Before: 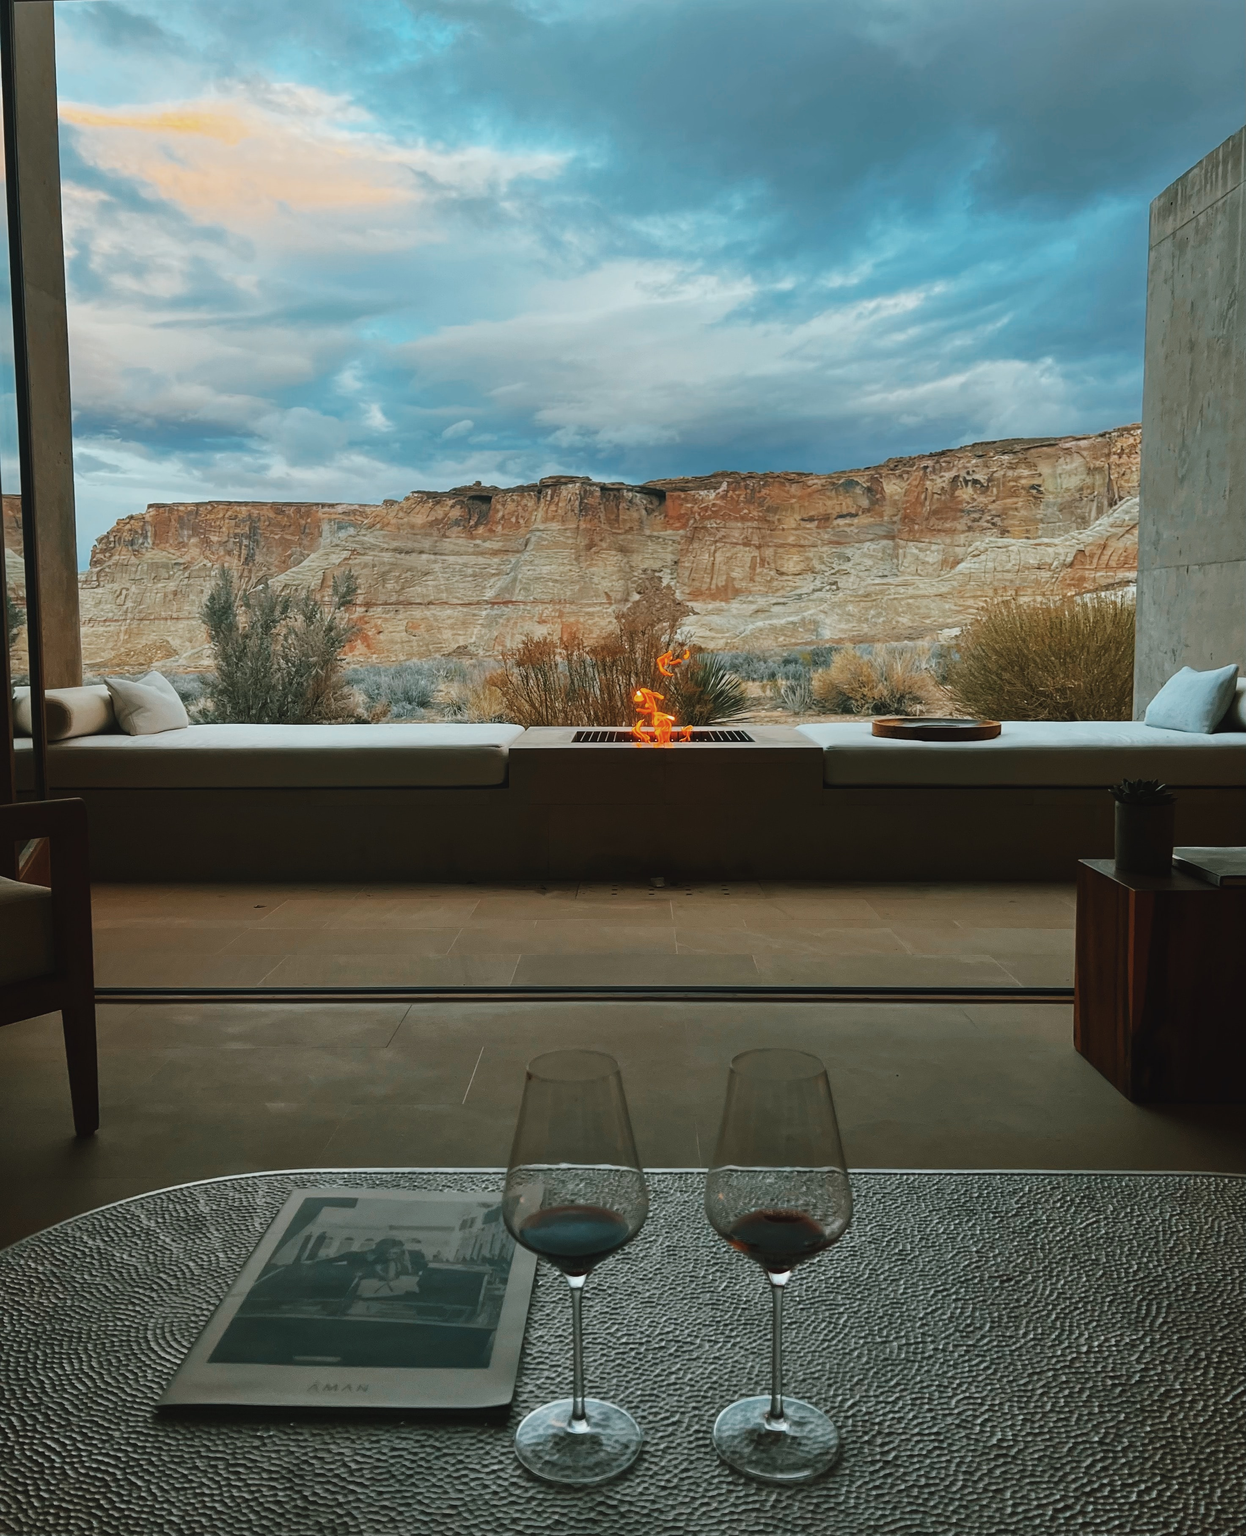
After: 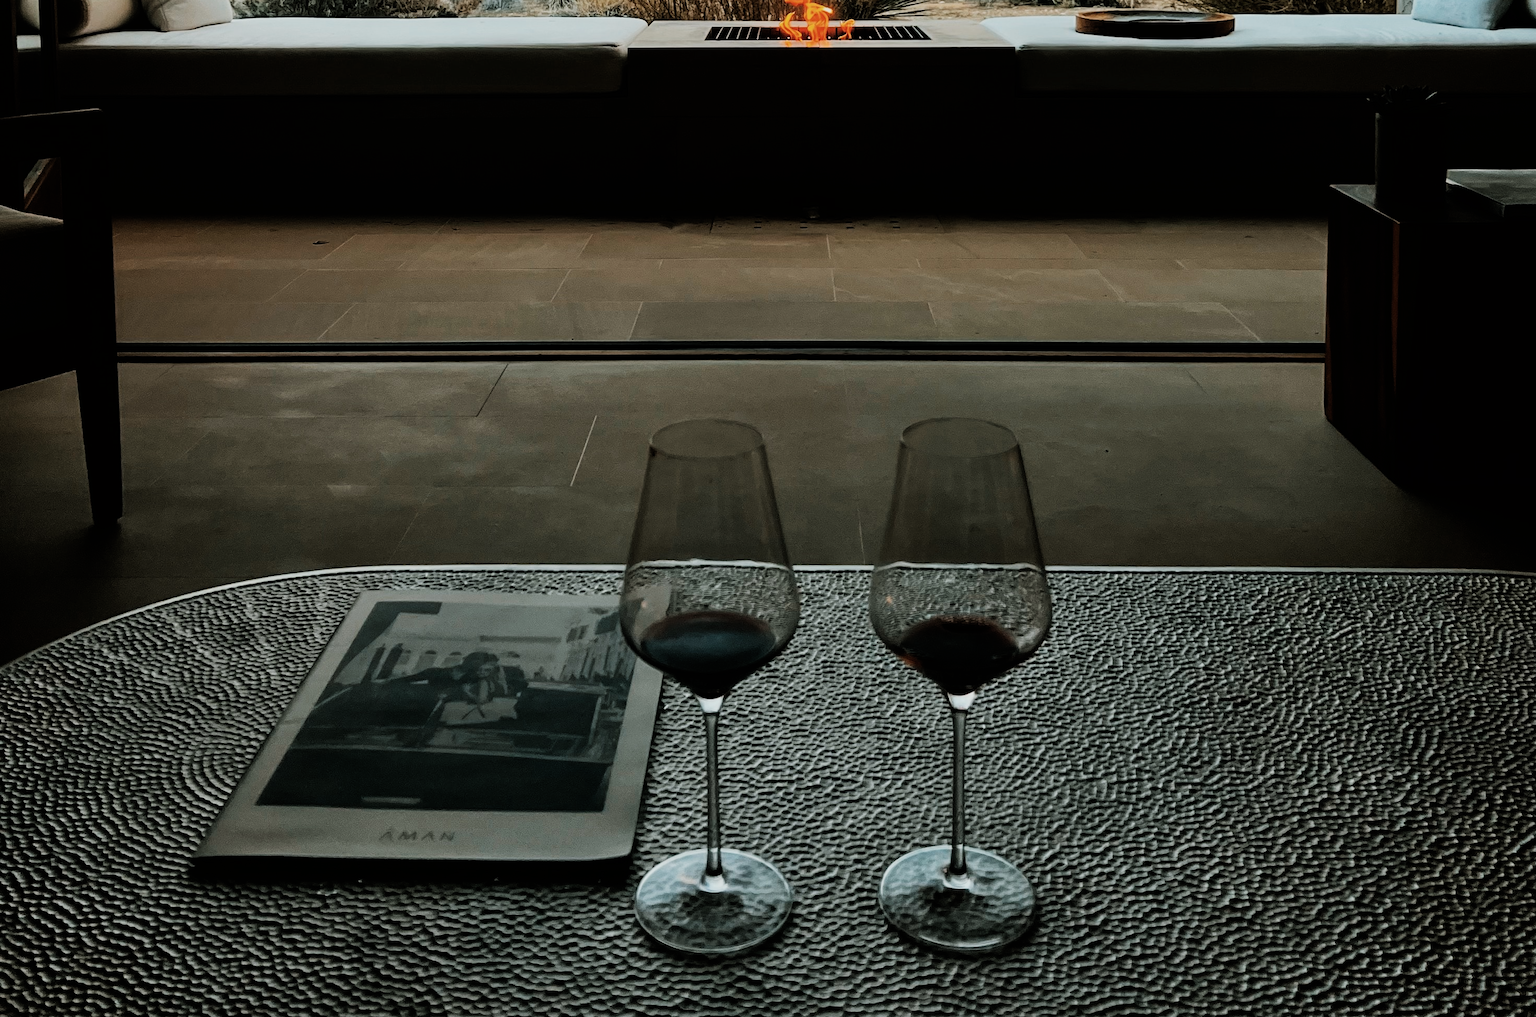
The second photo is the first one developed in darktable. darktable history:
crop and rotate: top 46.237%
filmic rgb: black relative exposure -5 EV, hardness 2.88, contrast 1.4, highlights saturation mix -30%
